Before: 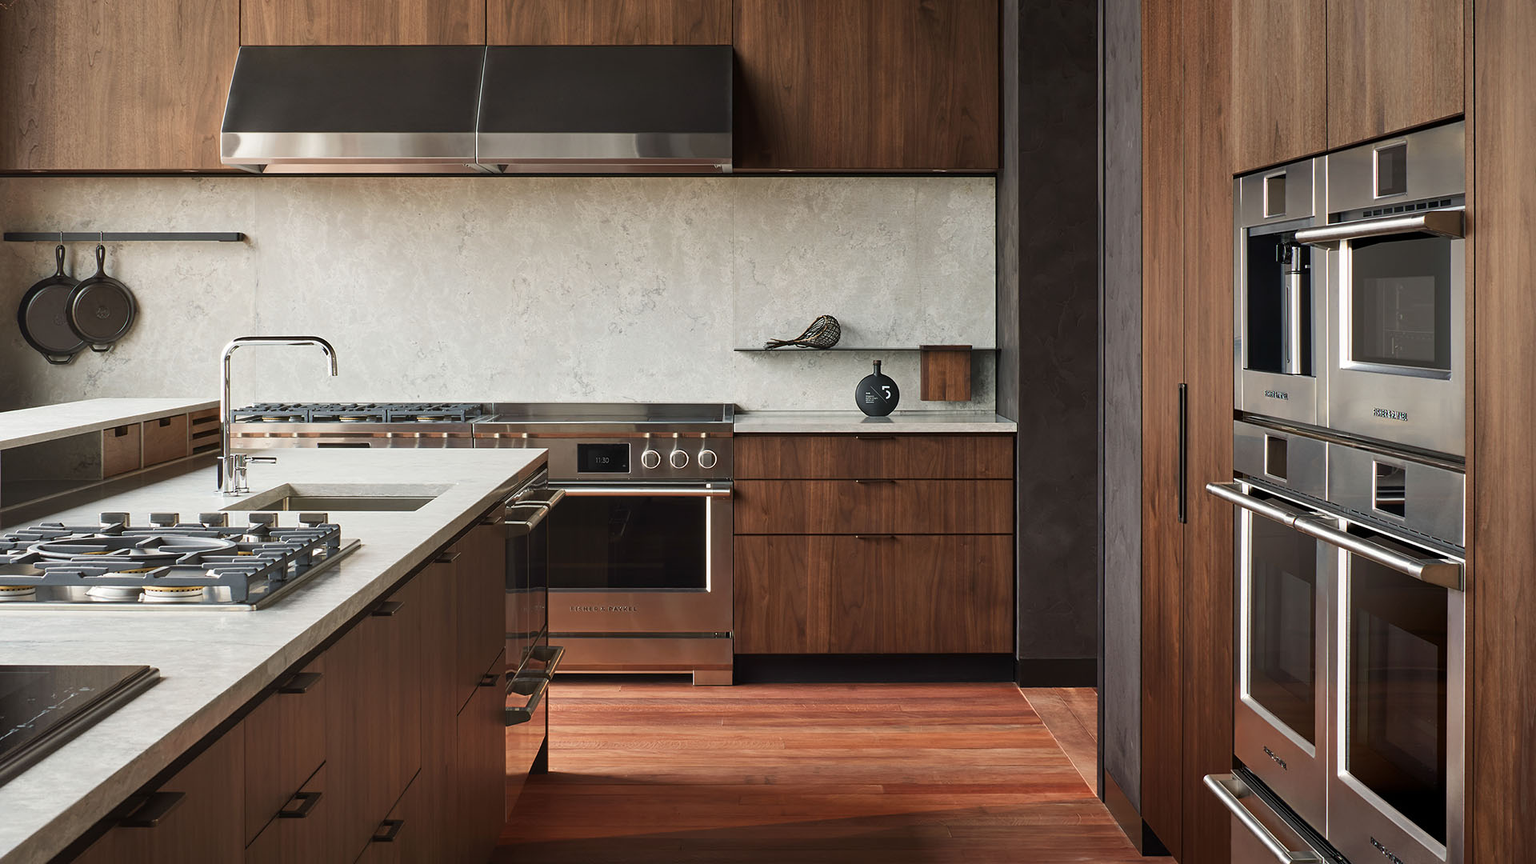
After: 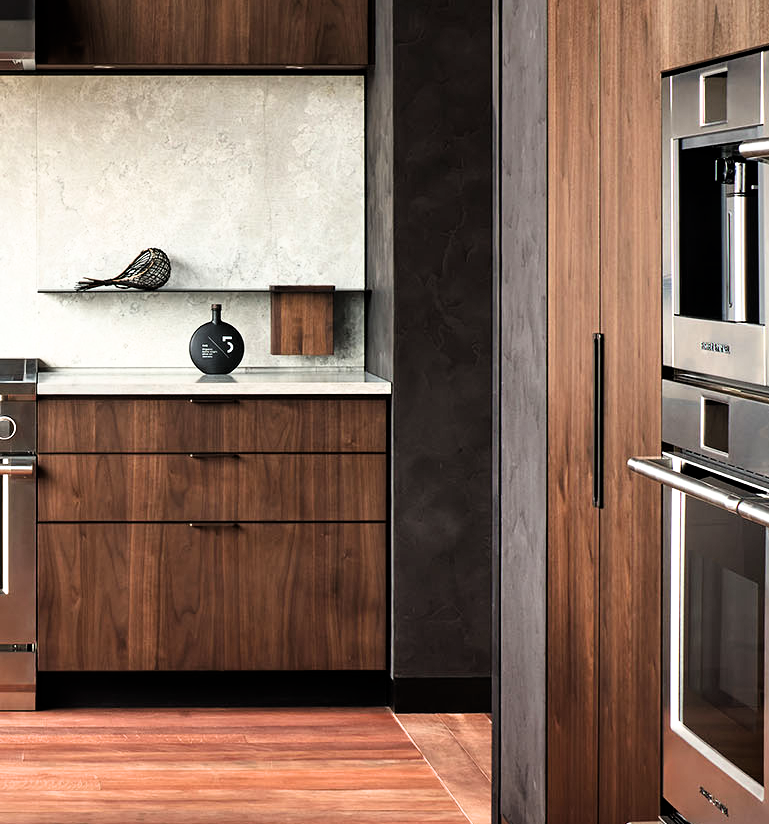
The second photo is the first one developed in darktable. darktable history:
exposure: black level correction 0, exposure 0.701 EV, compensate highlight preservation false
crop: left 45.848%, top 13.567%, right 14.079%, bottom 10.096%
filmic rgb: black relative exposure -8.69 EV, white relative exposure 2.72 EV, target black luminance 0%, hardness 6.25, latitude 76.83%, contrast 1.328, shadows ↔ highlights balance -0.307%
